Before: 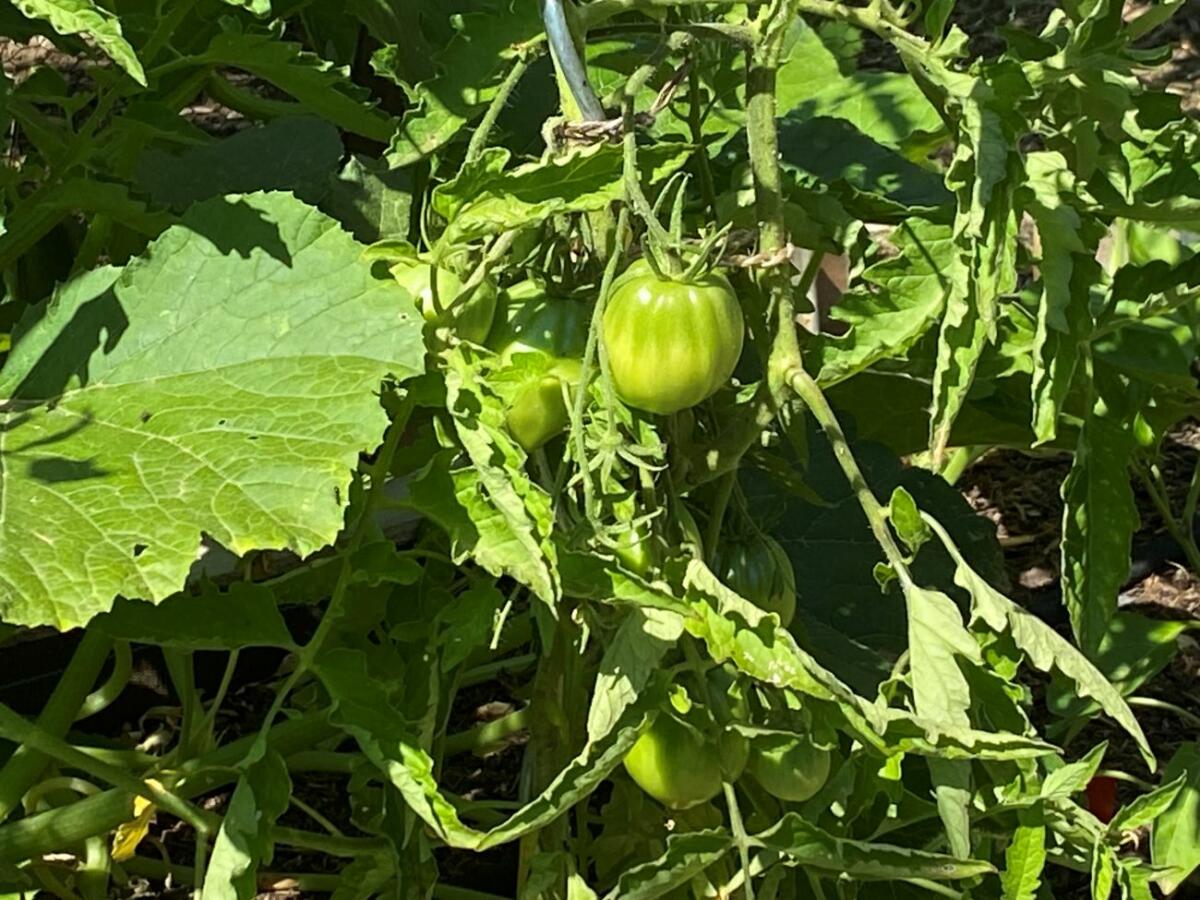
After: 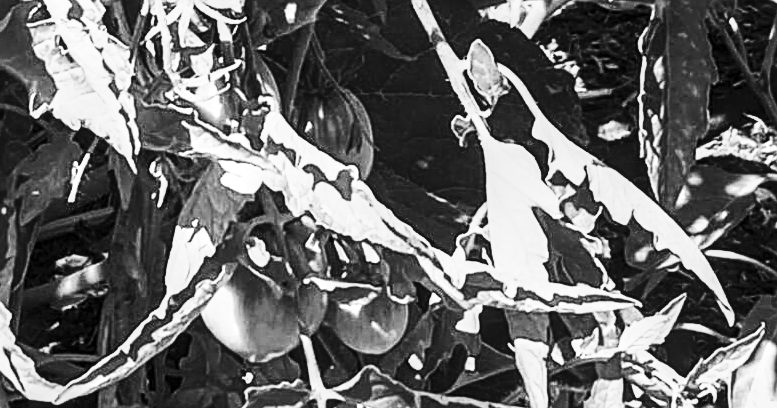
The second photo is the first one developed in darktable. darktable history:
local contrast: detail 130%
exposure: exposure 1.094 EV, compensate exposure bias true, compensate highlight preservation false
color balance rgb: perceptual saturation grading › global saturation 0.028%, global vibrance 15.314%
color calibration: output gray [0.246, 0.254, 0.501, 0], x 0.343, y 0.357, temperature 5122.48 K
crop and rotate: left 35.174%, top 49.723%, bottom 4.882%
tone curve: curves: ch0 [(0, 0) (0.003, 0.006) (0.011, 0.011) (0.025, 0.02) (0.044, 0.032) (0.069, 0.035) (0.1, 0.046) (0.136, 0.063) (0.177, 0.089) (0.224, 0.12) (0.277, 0.16) (0.335, 0.206) (0.399, 0.268) (0.468, 0.359) (0.543, 0.466) (0.623, 0.582) (0.709, 0.722) (0.801, 0.808) (0.898, 0.886) (1, 1)], preserve colors none
sharpen: on, module defaults
base curve: curves: ch0 [(0, 0) (0.026, 0.03) (0.109, 0.232) (0.351, 0.748) (0.669, 0.968) (1, 1)], preserve colors none
